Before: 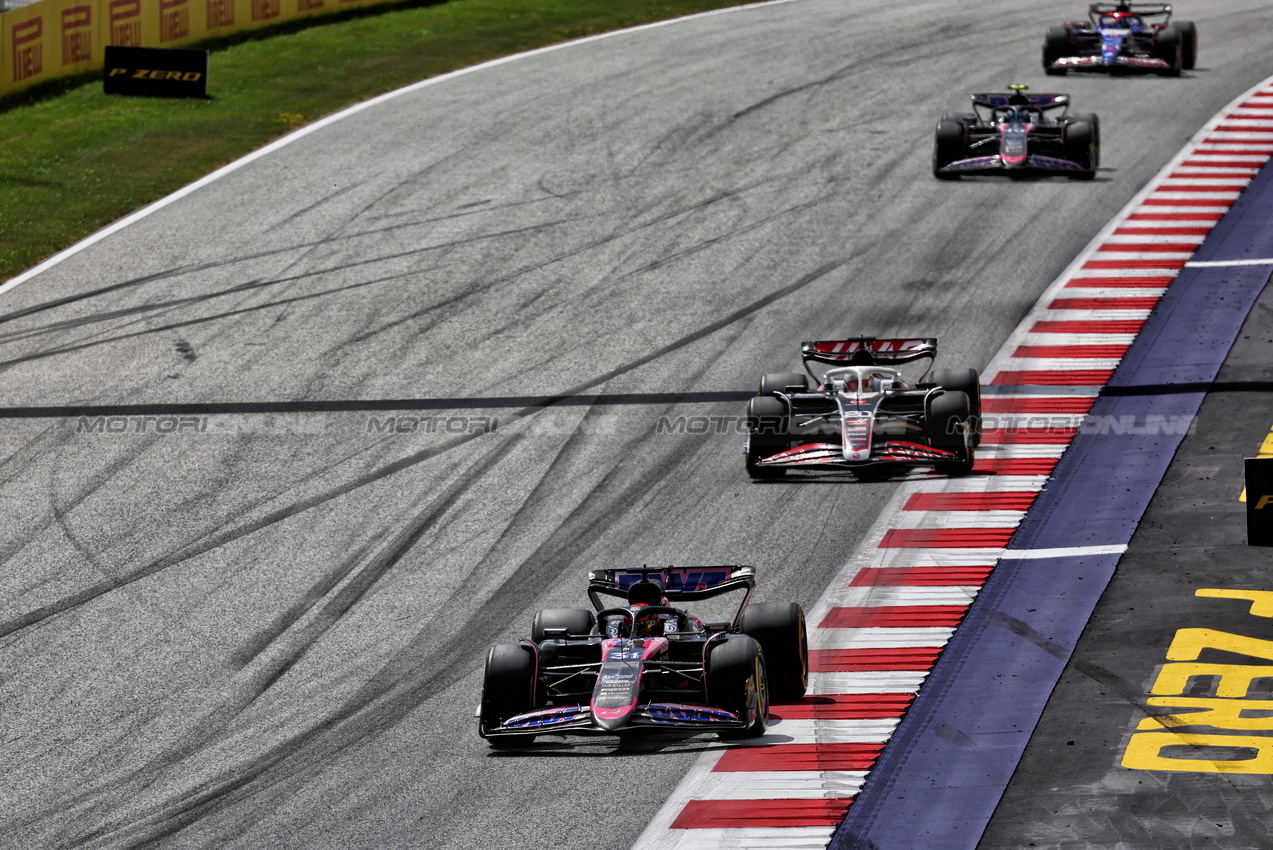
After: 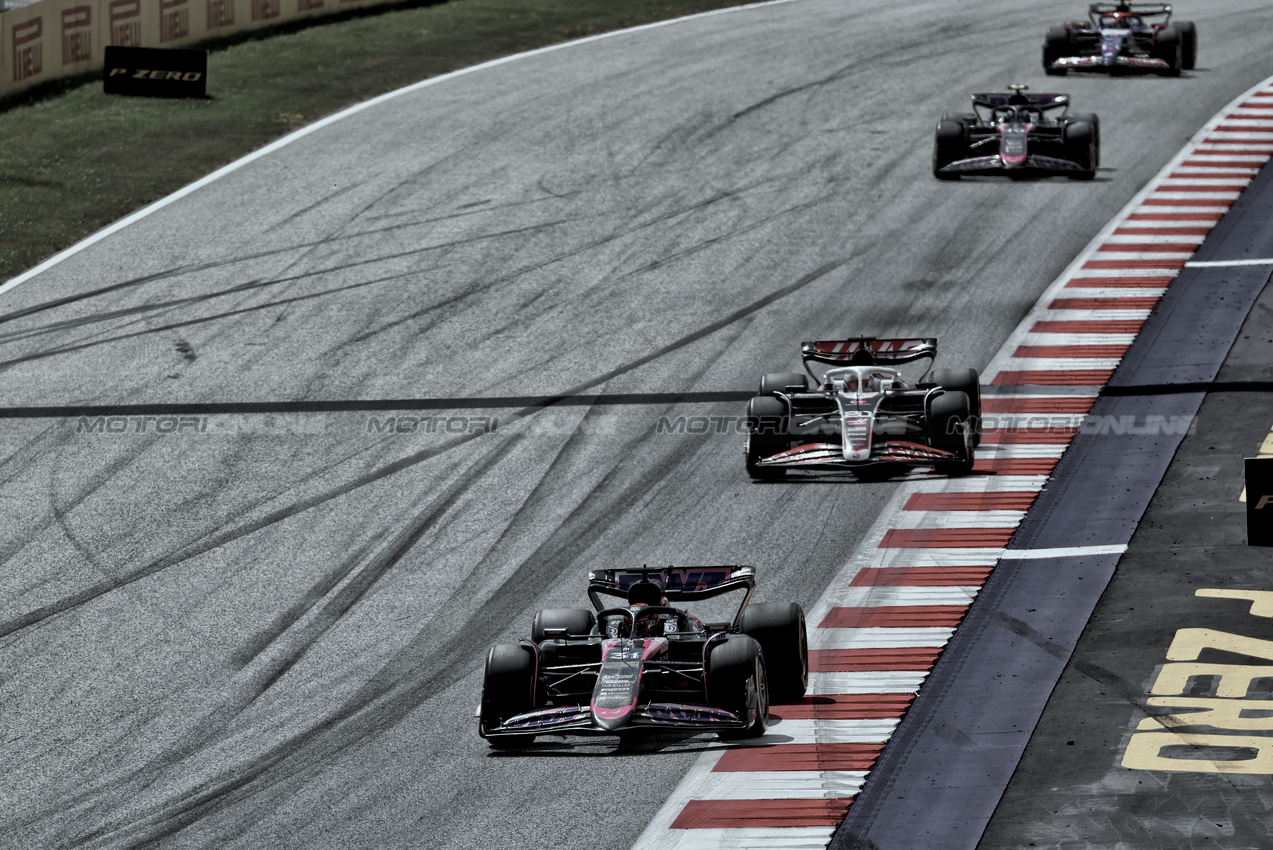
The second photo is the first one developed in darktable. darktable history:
color zones: curves: ch1 [(0, 0.34) (0.143, 0.164) (0.286, 0.152) (0.429, 0.176) (0.571, 0.173) (0.714, 0.188) (0.857, 0.199) (1, 0.34)]
exposure: black level correction 0.002, exposure -0.1 EV, compensate highlight preservation false
color correction: highlights a* -10.04, highlights b* -10.37
